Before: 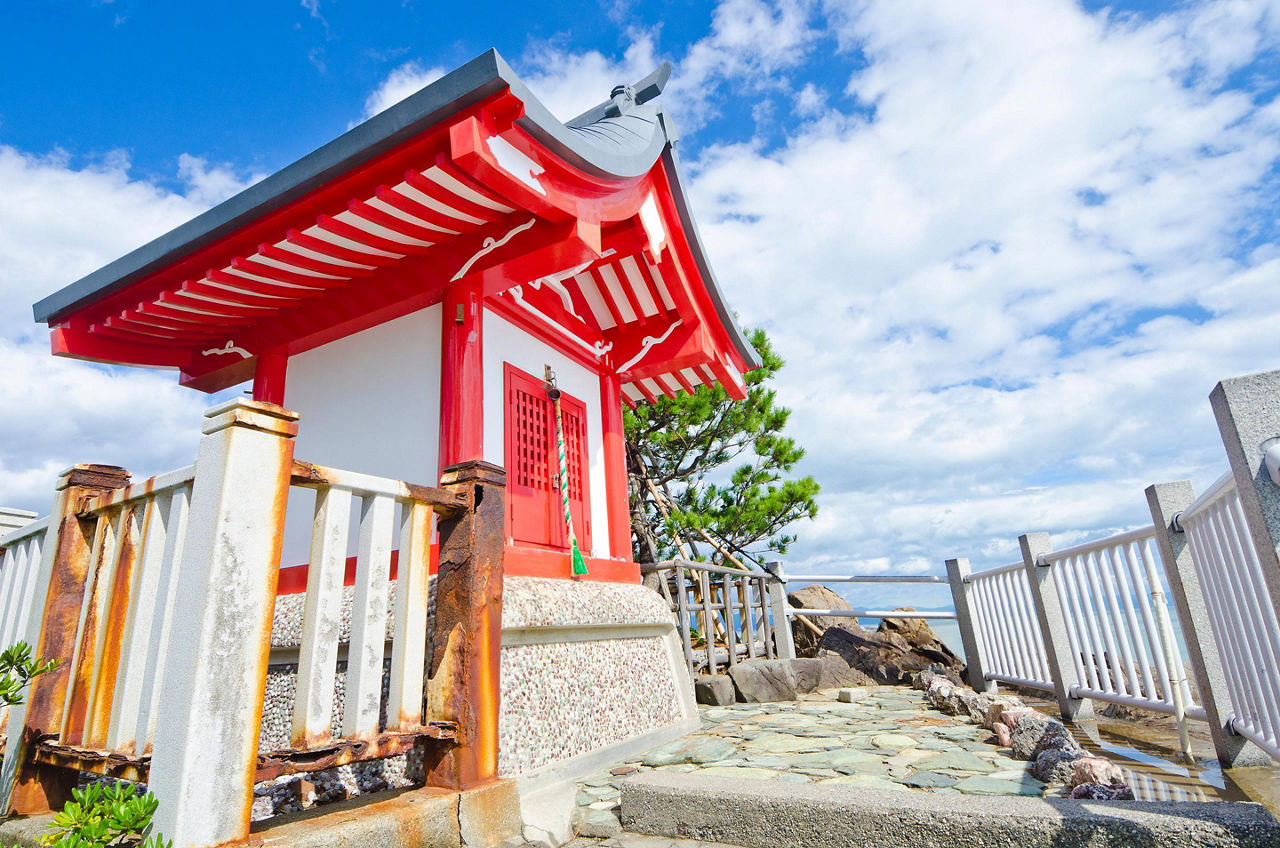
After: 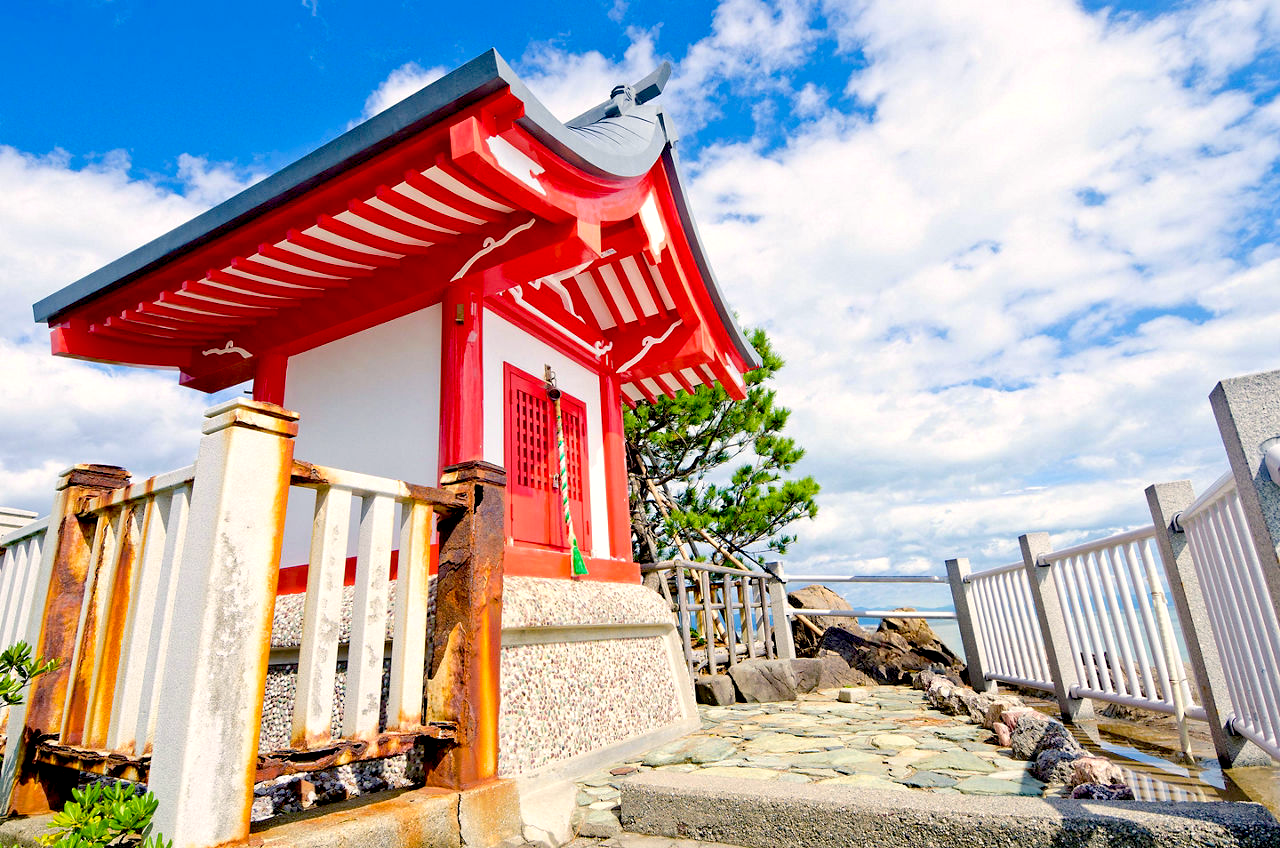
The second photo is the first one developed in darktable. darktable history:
exposure: black level correction 0.026, exposure 0.184 EV, compensate exposure bias true, compensate highlight preservation false
color balance rgb: highlights gain › chroma 2.853%, highlights gain › hue 62.63°, perceptual saturation grading › global saturation 0.725%, global vibrance 20%
